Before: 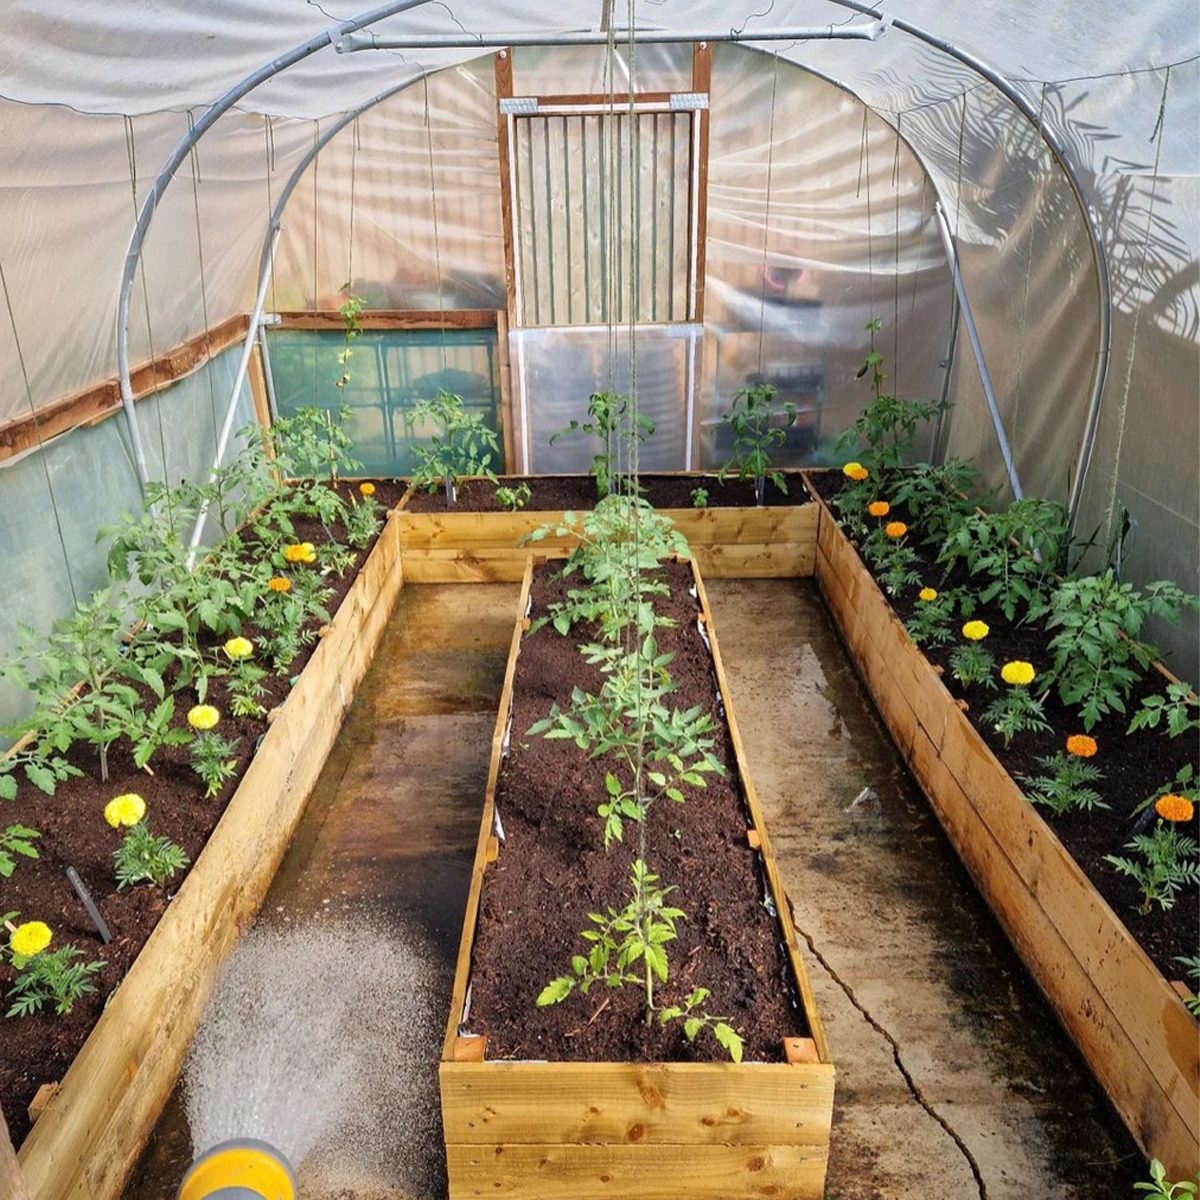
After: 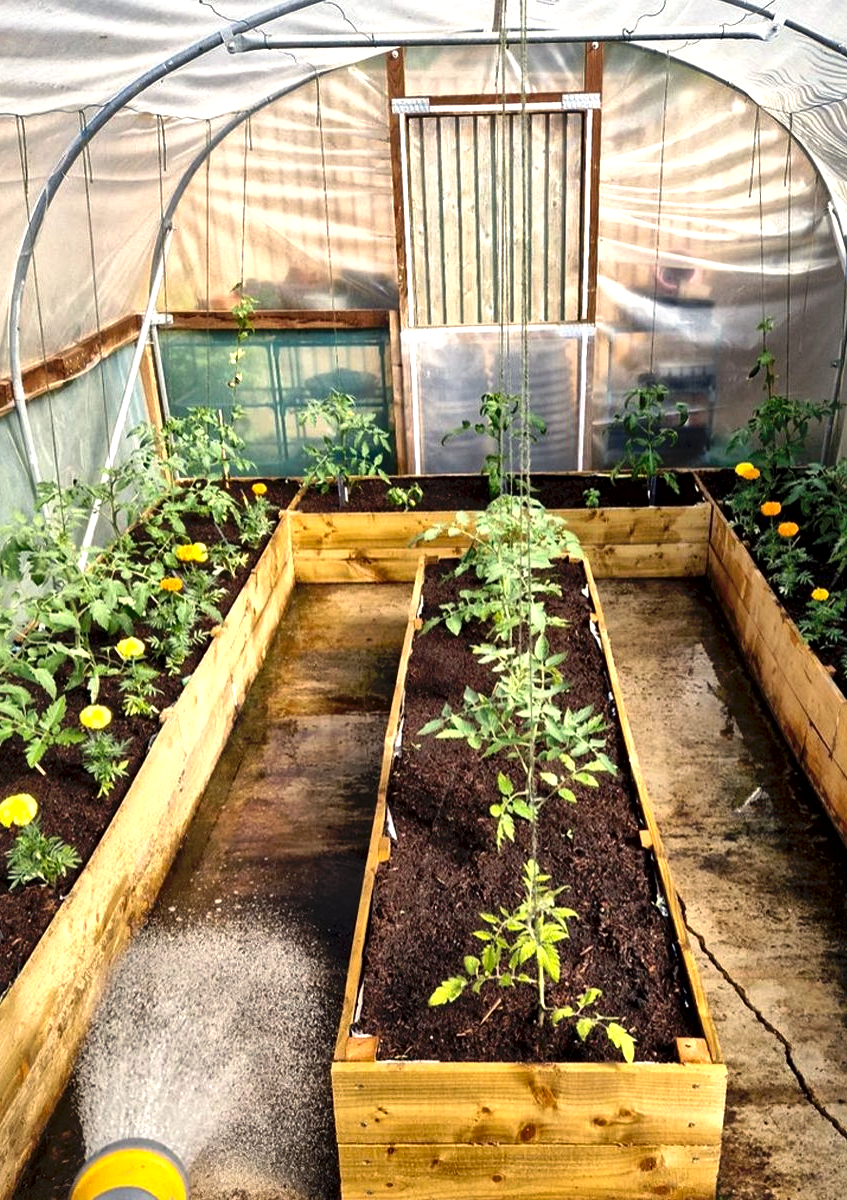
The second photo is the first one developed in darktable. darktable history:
color balance rgb: highlights gain › chroma 3.024%, highlights gain › hue 77.21°, perceptual saturation grading › global saturation 0.849%, perceptual brilliance grading › global brilliance 15.035%, perceptual brilliance grading › shadows -34.588%
crop and rotate: left 9.052%, right 20.325%
local contrast: mode bilateral grid, contrast 26, coarseness 60, detail 151%, midtone range 0.2
tone curve: curves: ch0 [(0, 0) (0.003, 0.004) (0.011, 0.005) (0.025, 0.014) (0.044, 0.037) (0.069, 0.059) (0.1, 0.096) (0.136, 0.116) (0.177, 0.133) (0.224, 0.177) (0.277, 0.255) (0.335, 0.319) (0.399, 0.385) (0.468, 0.457) (0.543, 0.545) (0.623, 0.621) (0.709, 0.705) (0.801, 0.801) (0.898, 0.901) (1, 1)], preserve colors none
